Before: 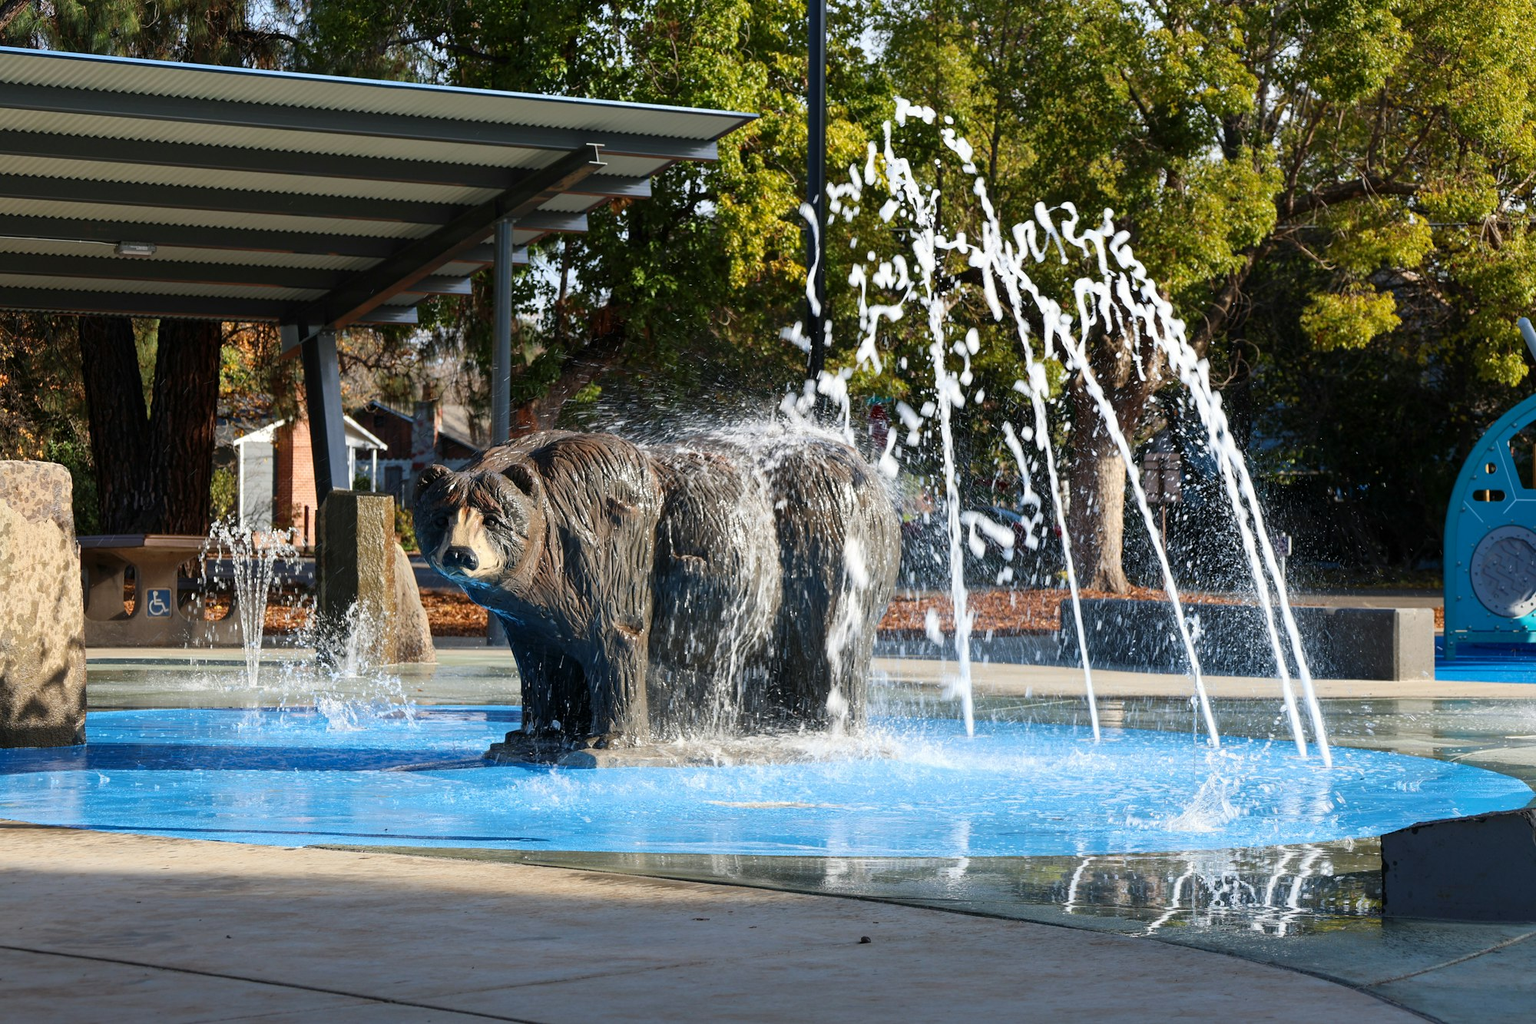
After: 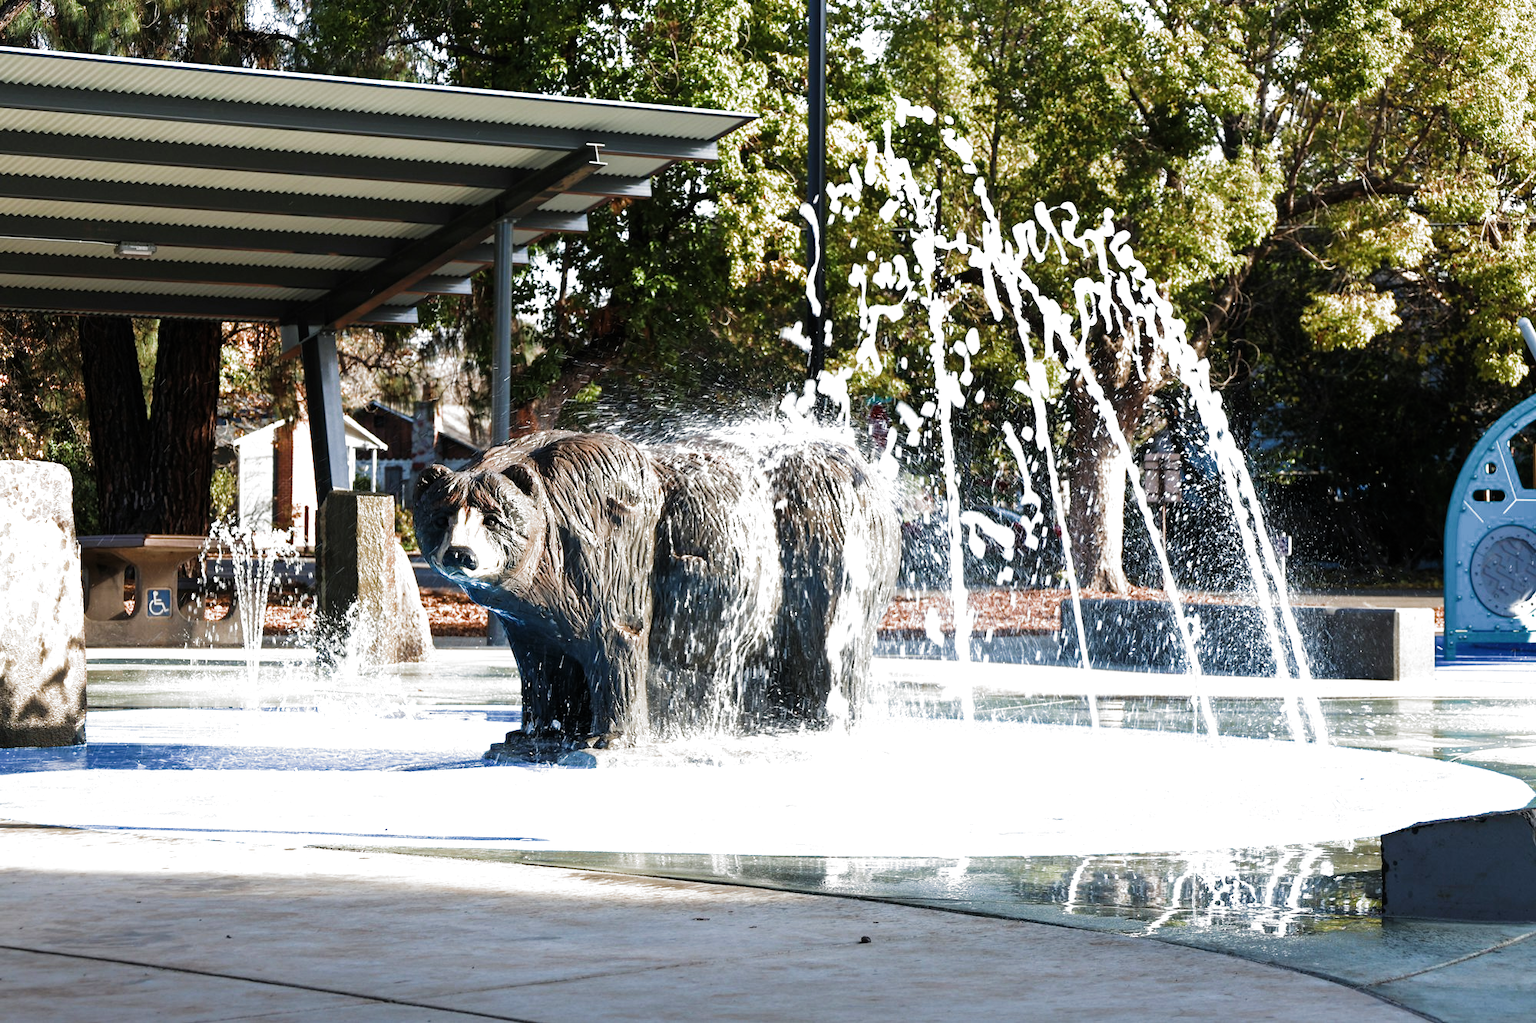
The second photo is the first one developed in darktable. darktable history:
filmic rgb: black relative exposure -9.11 EV, white relative exposure 2.31 EV, hardness 7.52, color science v5 (2021), contrast in shadows safe, contrast in highlights safe
exposure: exposure 0.95 EV, compensate highlight preservation false
